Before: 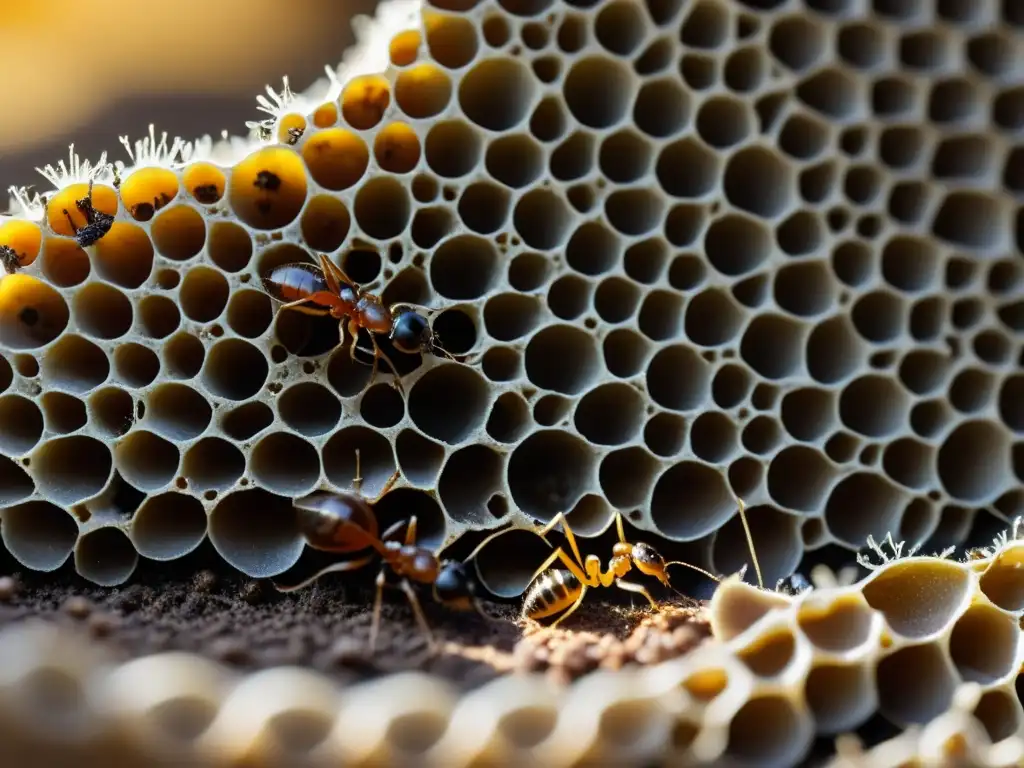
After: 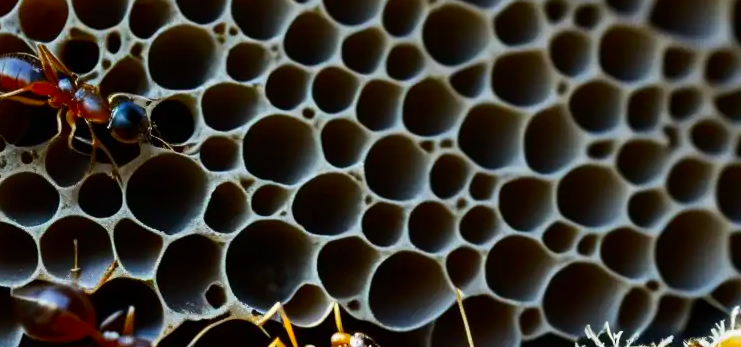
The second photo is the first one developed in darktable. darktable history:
exposure: exposure -0.114 EV, compensate exposure bias true, compensate highlight preservation false
contrast brightness saturation: contrast 0.18, saturation 0.305
crop and rotate: left 27.565%, top 27.353%, bottom 27.352%
